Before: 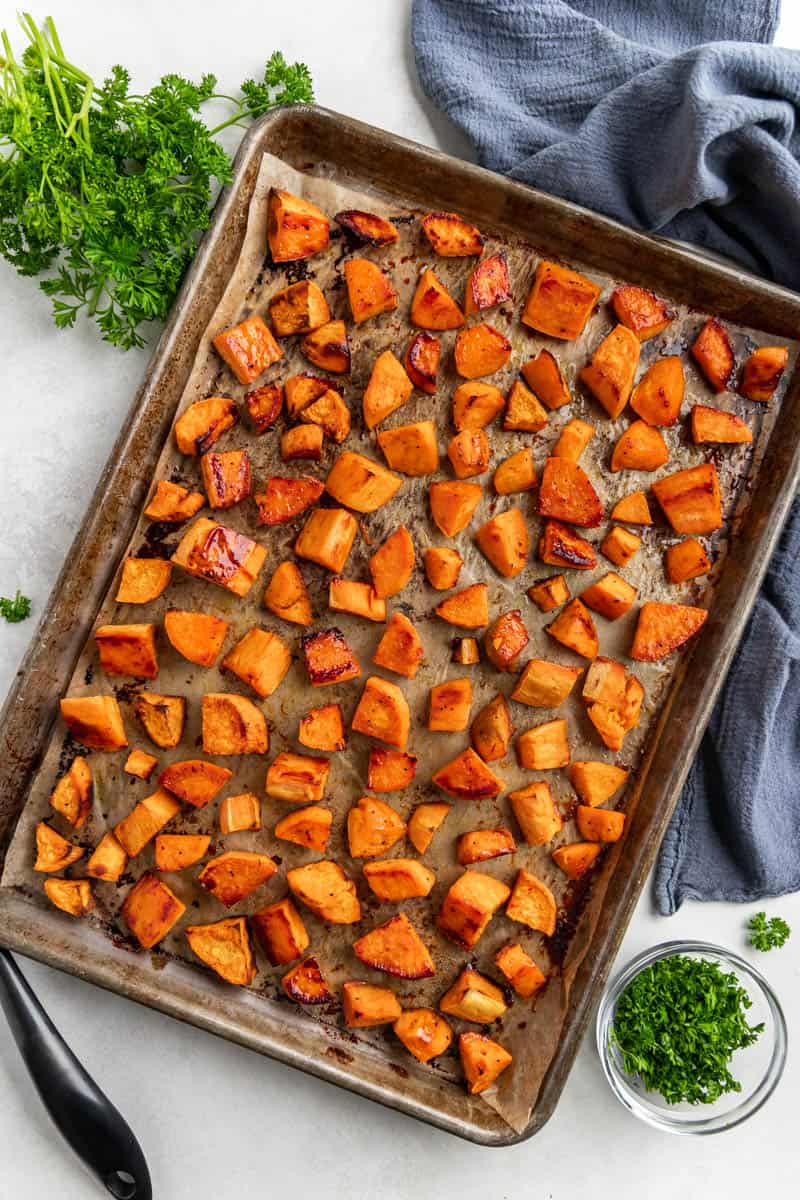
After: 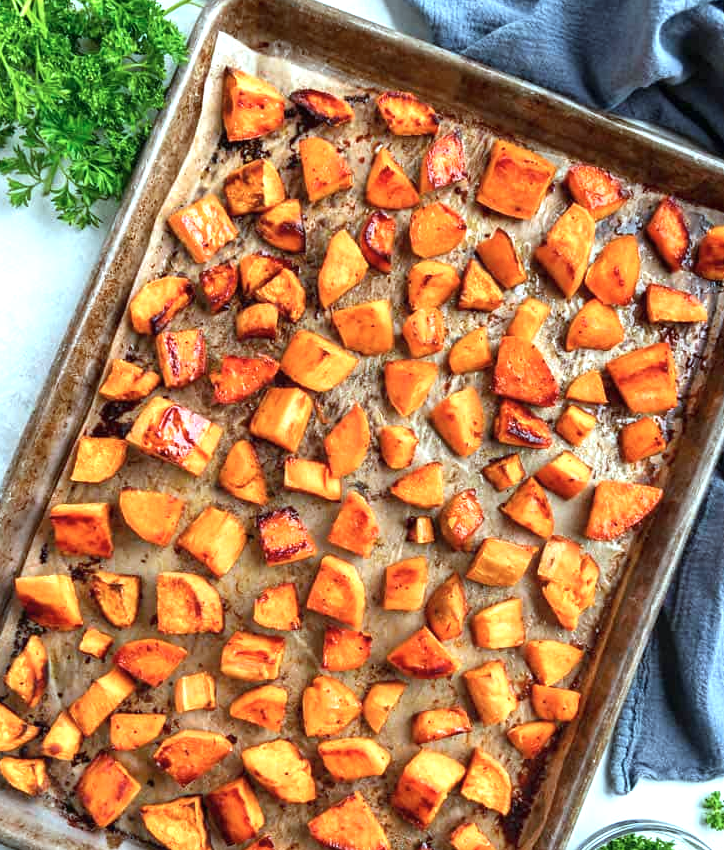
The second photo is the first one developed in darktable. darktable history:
exposure: black level correction 0, exposure 0.882 EV, compensate highlight preservation false
color correction: highlights a* -11.5, highlights b* -15.56
crop: left 5.637%, top 10.122%, right 3.769%, bottom 19.019%
